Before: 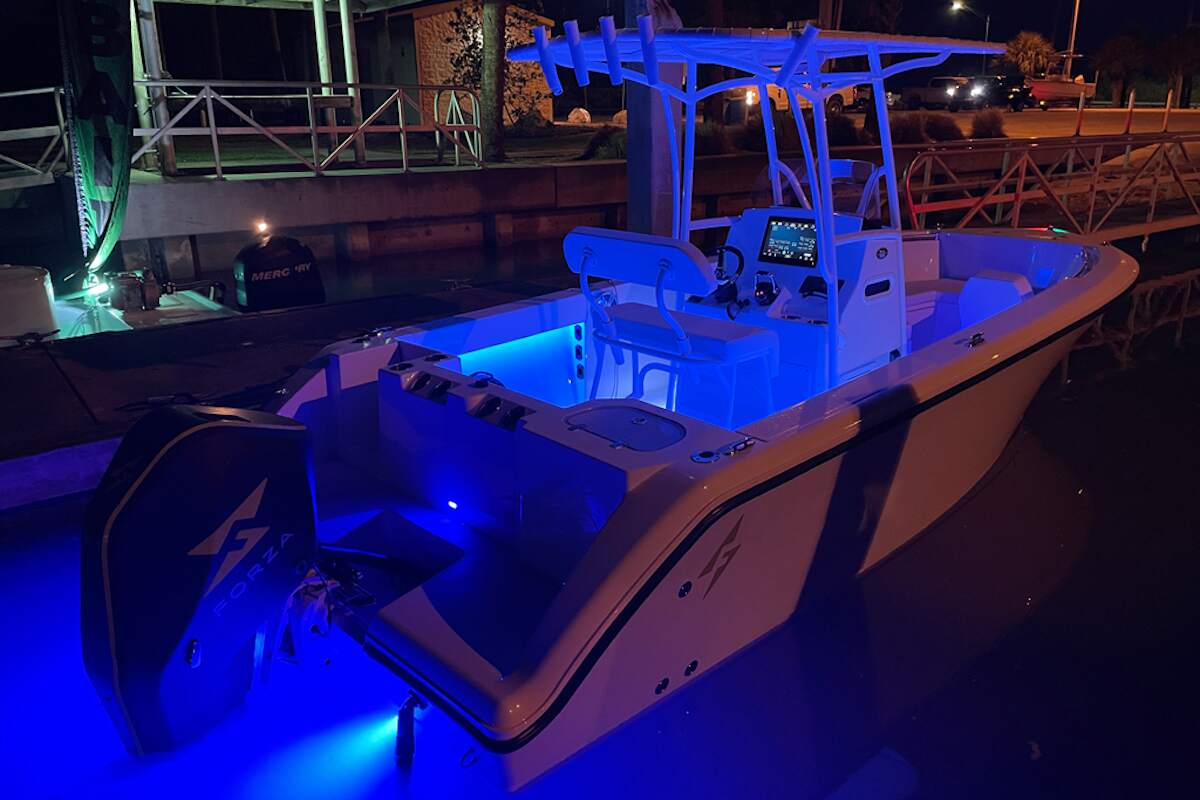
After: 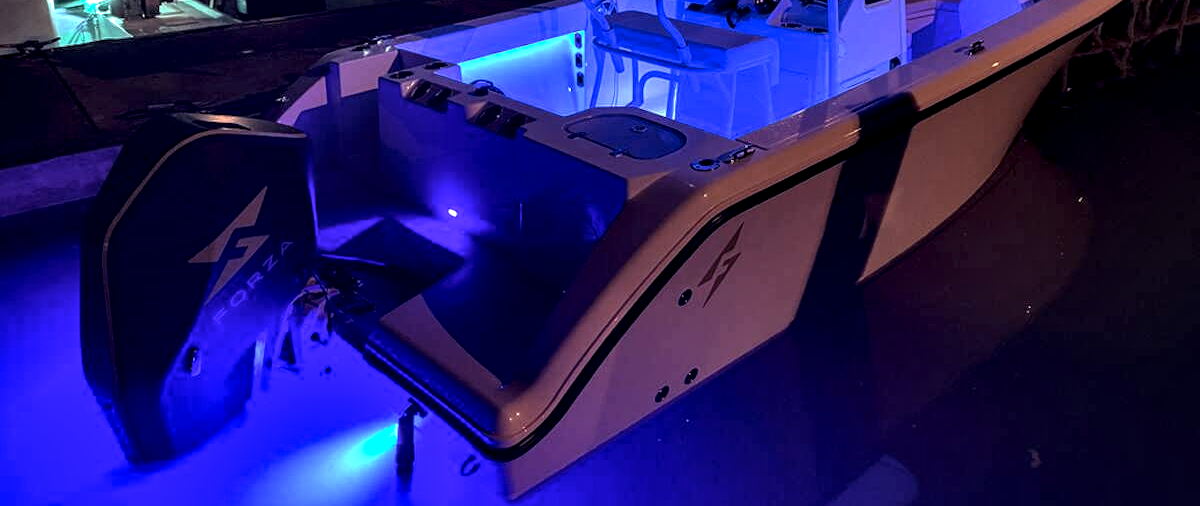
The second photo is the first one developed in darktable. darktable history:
exposure: black level correction 0, exposure 0.498 EV, compensate highlight preservation false
local contrast: detail 204%
crop and rotate: top 36.728%
base curve: curves: ch0 [(0, 0) (0.595, 0.418) (1, 1)], preserve colors none
